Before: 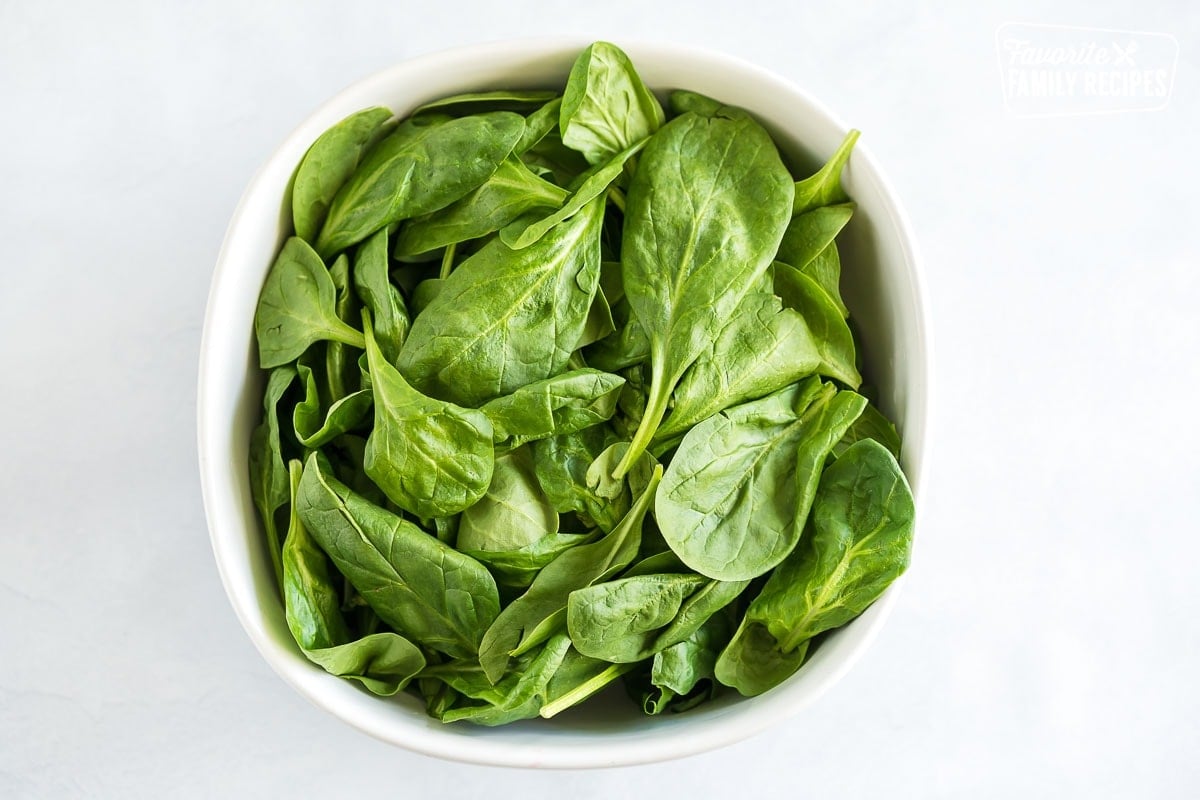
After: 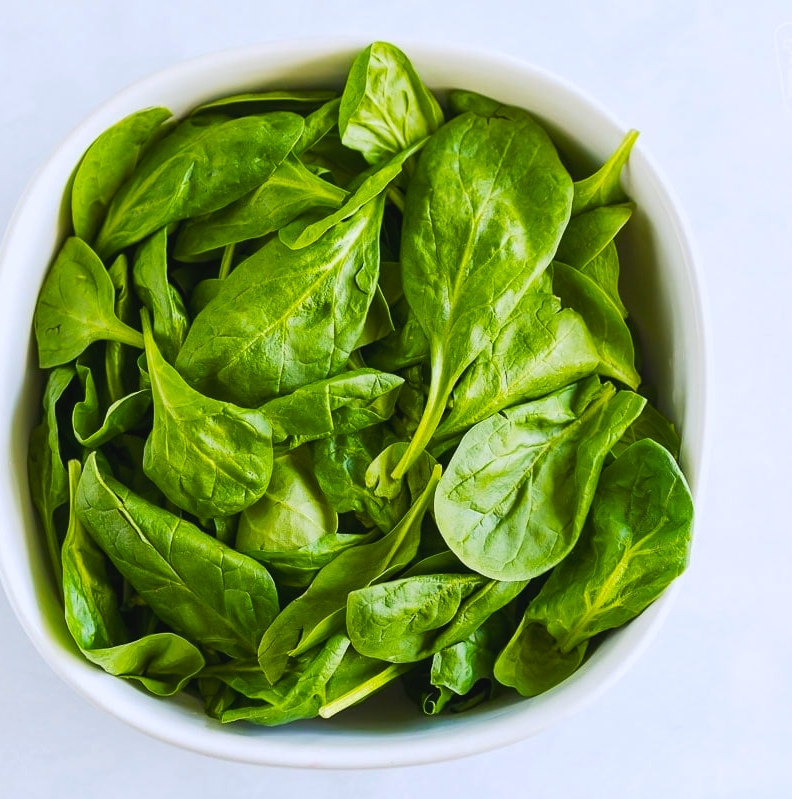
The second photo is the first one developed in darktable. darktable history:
crop and rotate: left 18.442%, right 15.508%
color balance rgb: linear chroma grading › global chroma 15%, perceptual saturation grading › global saturation 30%
white balance: red 0.984, blue 1.059
contrast brightness saturation: contrast -0.08, brightness -0.04, saturation -0.11
tone curve: curves: ch0 [(0, 0) (0.003, 0.014) (0.011, 0.019) (0.025, 0.028) (0.044, 0.044) (0.069, 0.069) (0.1, 0.1) (0.136, 0.131) (0.177, 0.168) (0.224, 0.206) (0.277, 0.255) (0.335, 0.309) (0.399, 0.374) (0.468, 0.452) (0.543, 0.535) (0.623, 0.623) (0.709, 0.72) (0.801, 0.815) (0.898, 0.898) (1, 1)], preserve colors none
